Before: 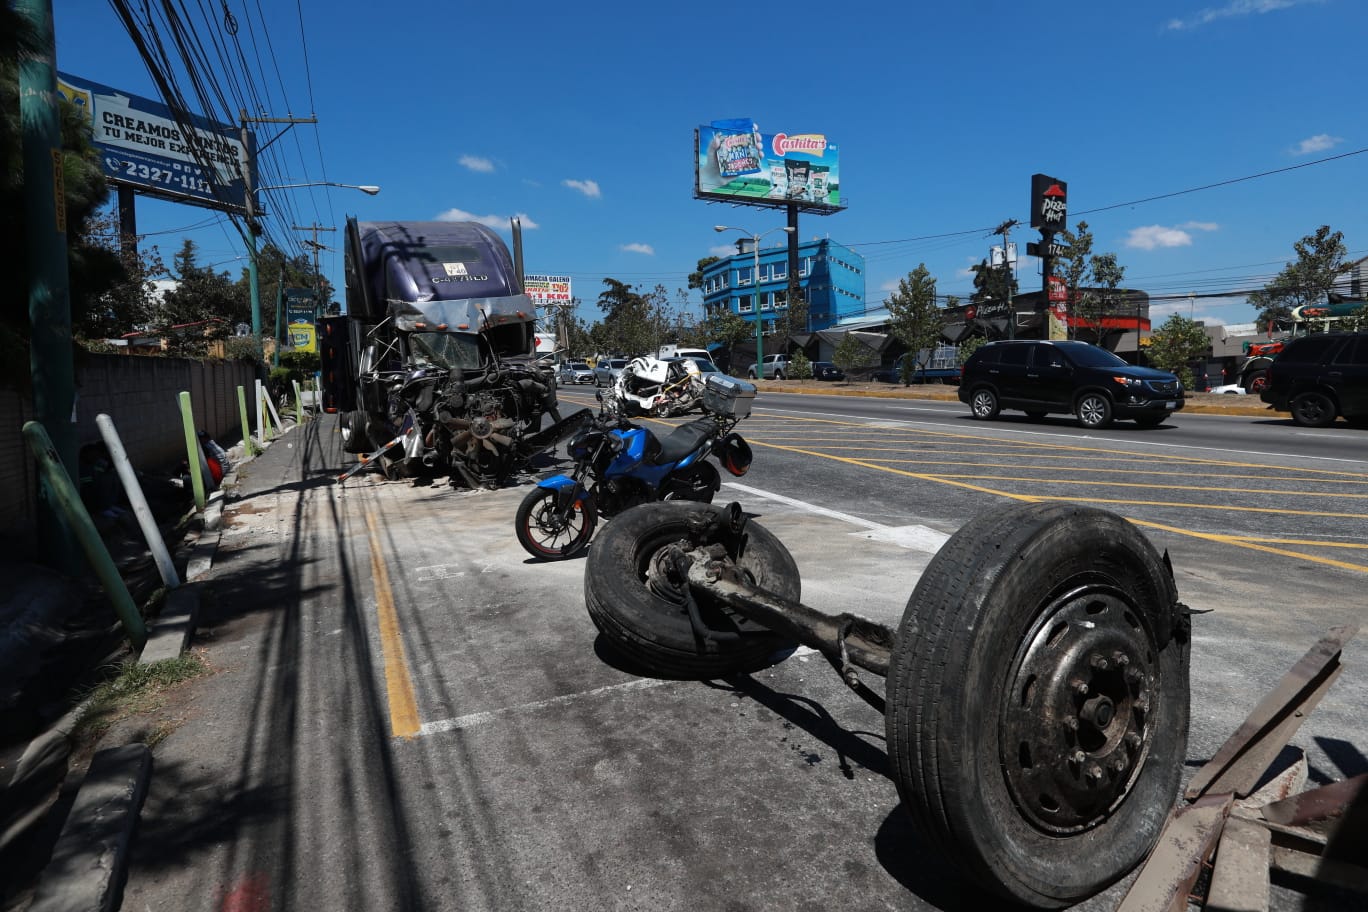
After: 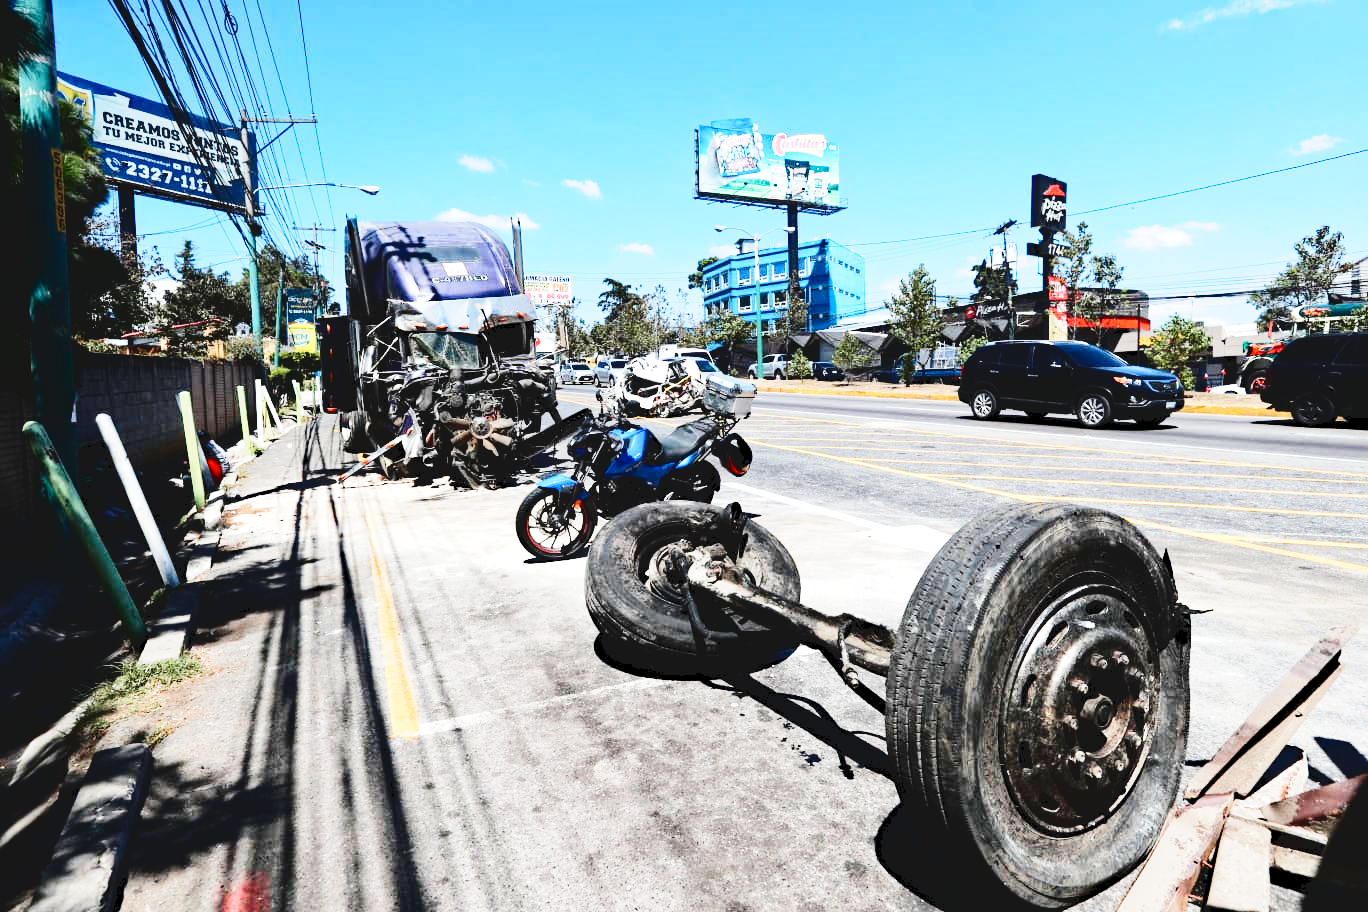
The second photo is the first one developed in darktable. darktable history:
base curve: curves: ch0 [(0, 0) (0, 0.001) (0.001, 0.001) (0.004, 0.002) (0.007, 0.004) (0.015, 0.013) (0.033, 0.045) (0.052, 0.096) (0.075, 0.17) (0.099, 0.241) (0.163, 0.42) (0.219, 0.55) (0.259, 0.616) (0.327, 0.722) (0.365, 0.765) (0.522, 0.873) (0.547, 0.881) (0.689, 0.919) (0.826, 0.952) (1, 1)], preserve colors none
tone curve: curves: ch0 [(0, 0) (0.003, 0.077) (0.011, 0.078) (0.025, 0.078) (0.044, 0.08) (0.069, 0.088) (0.1, 0.102) (0.136, 0.12) (0.177, 0.148) (0.224, 0.191) (0.277, 0.261) (0.335, 0.335) (0.399, 0.419) (0.468, 0.522) (0.543, 0.611) (0.623, 0.702) (0.709, 0.779) (0.801, 0.855) (0.898, 0.918) (1, 1)], color space Lab, independent channels, preserve colors none
exposure: black level correction 0, exposure 1.001 EV, compensate exposure bias true, compensate highlight preservation false
haze removal: compatibility mode true, adaptive false
